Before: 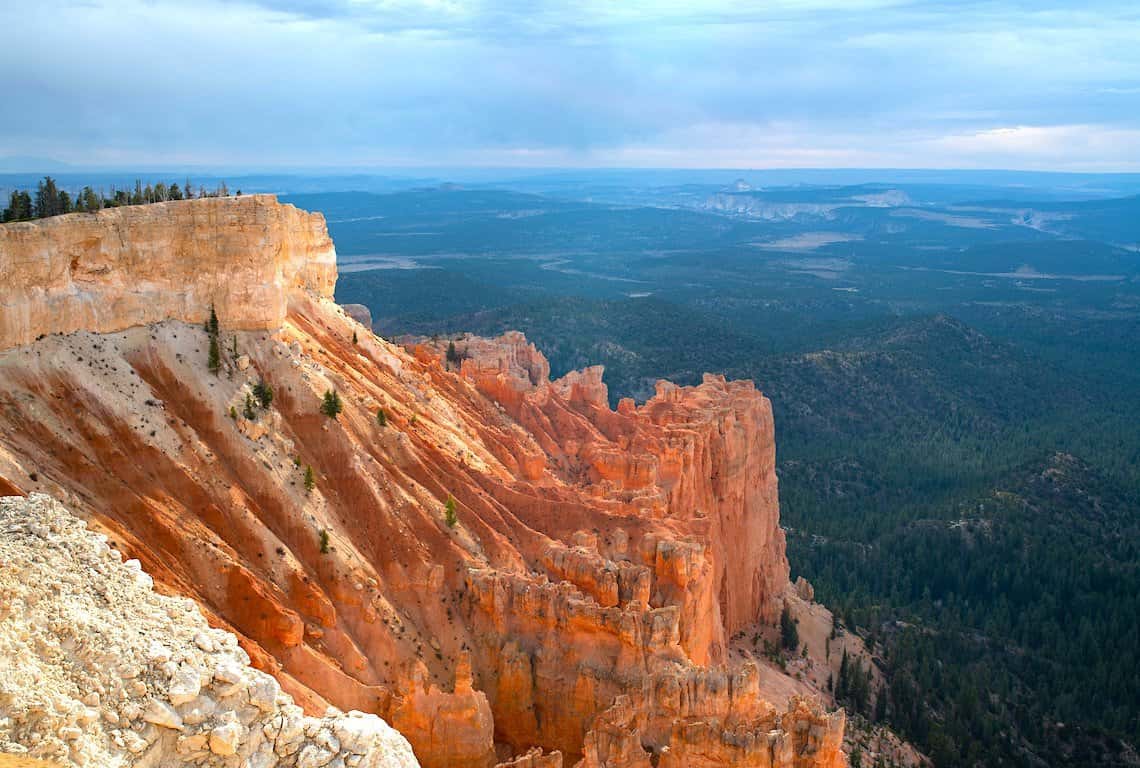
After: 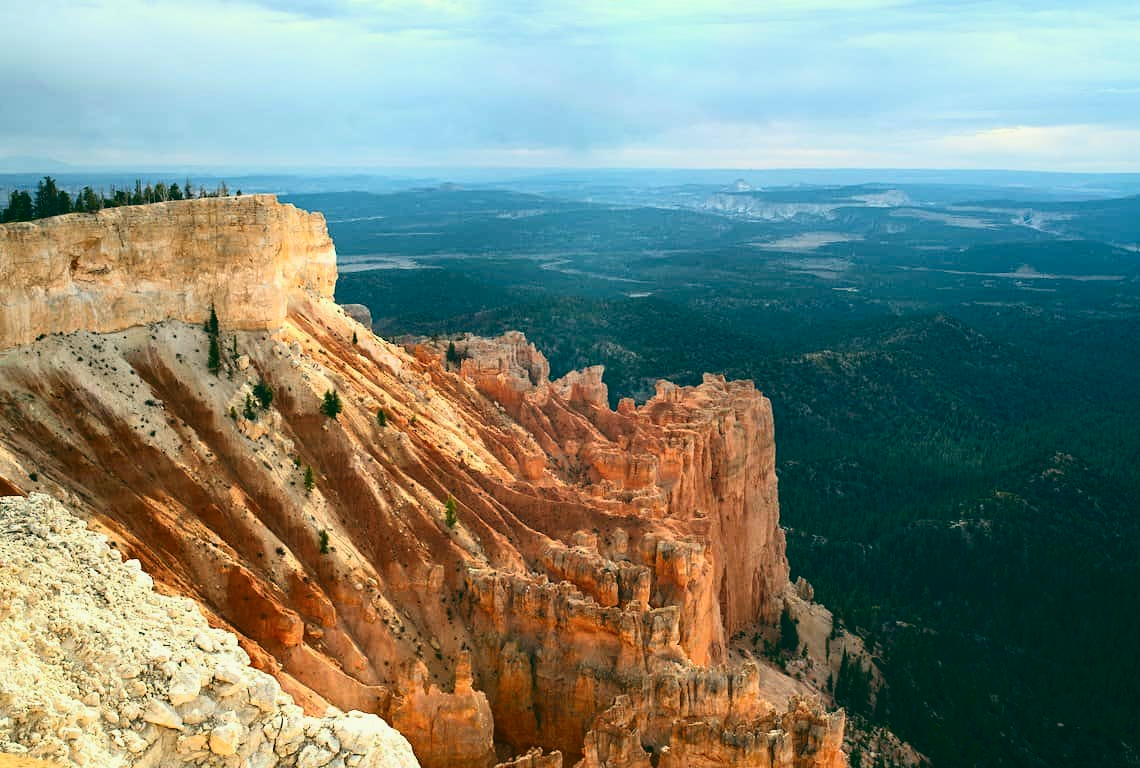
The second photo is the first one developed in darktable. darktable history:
contrast brightness saturation: contrast 0.28
color balance: lift [1.005, 0.99, 1.007, 1.01], gamma [1, 1.034, 1.032, 0.966], gain [0.873, 1.055, 1.067, 0.933]
